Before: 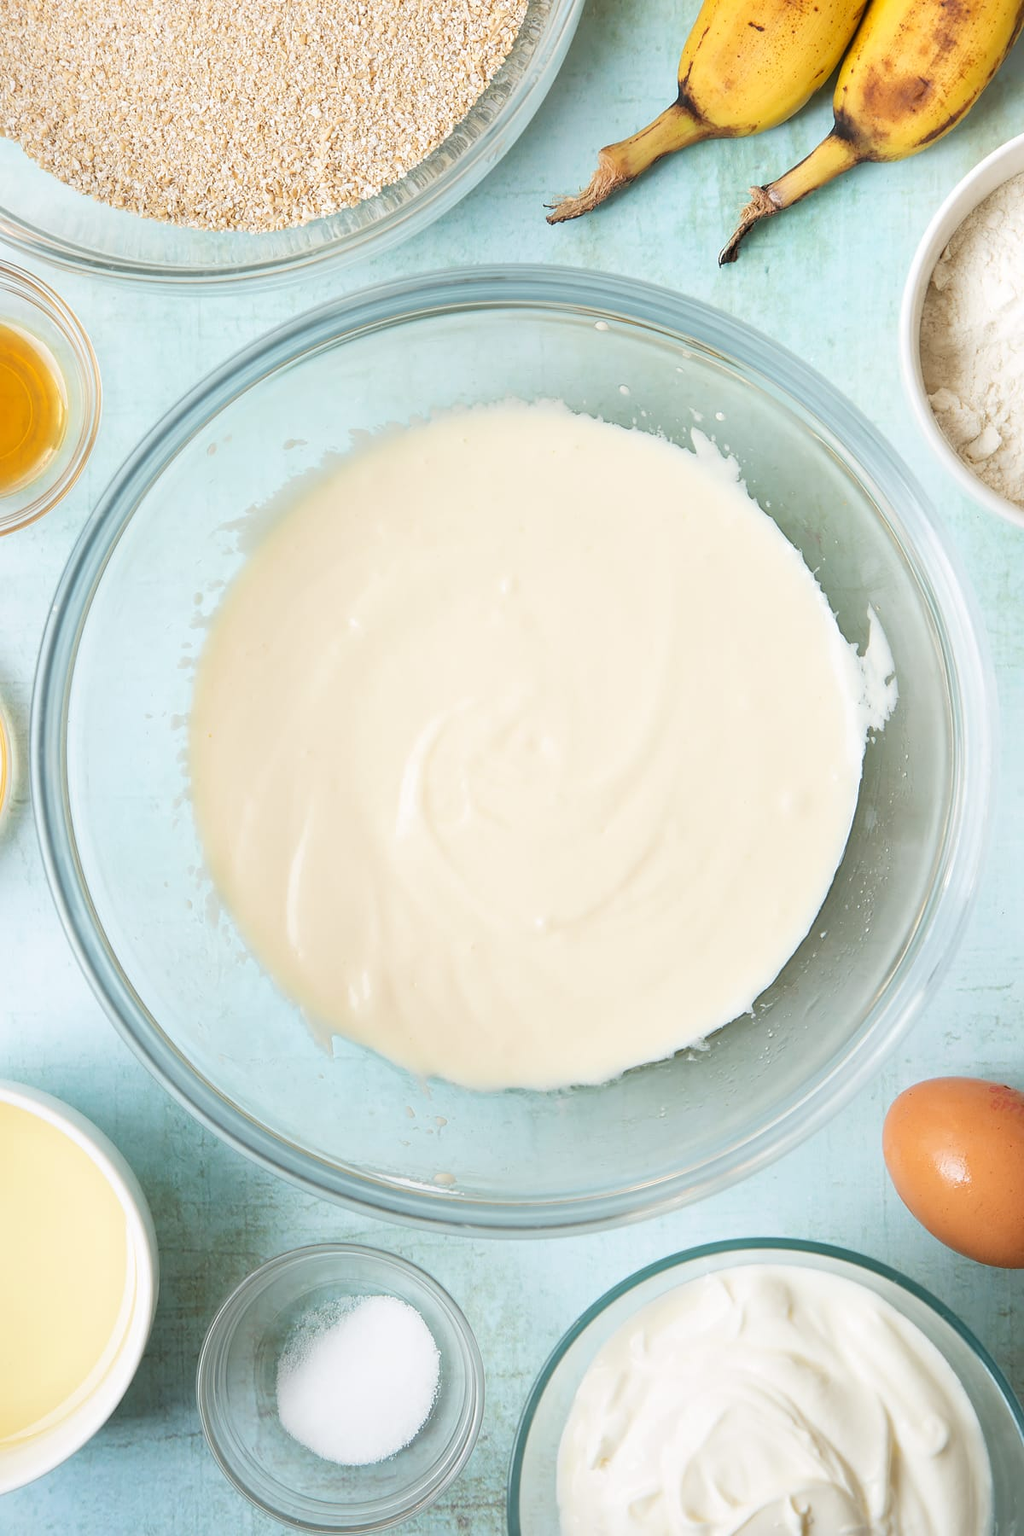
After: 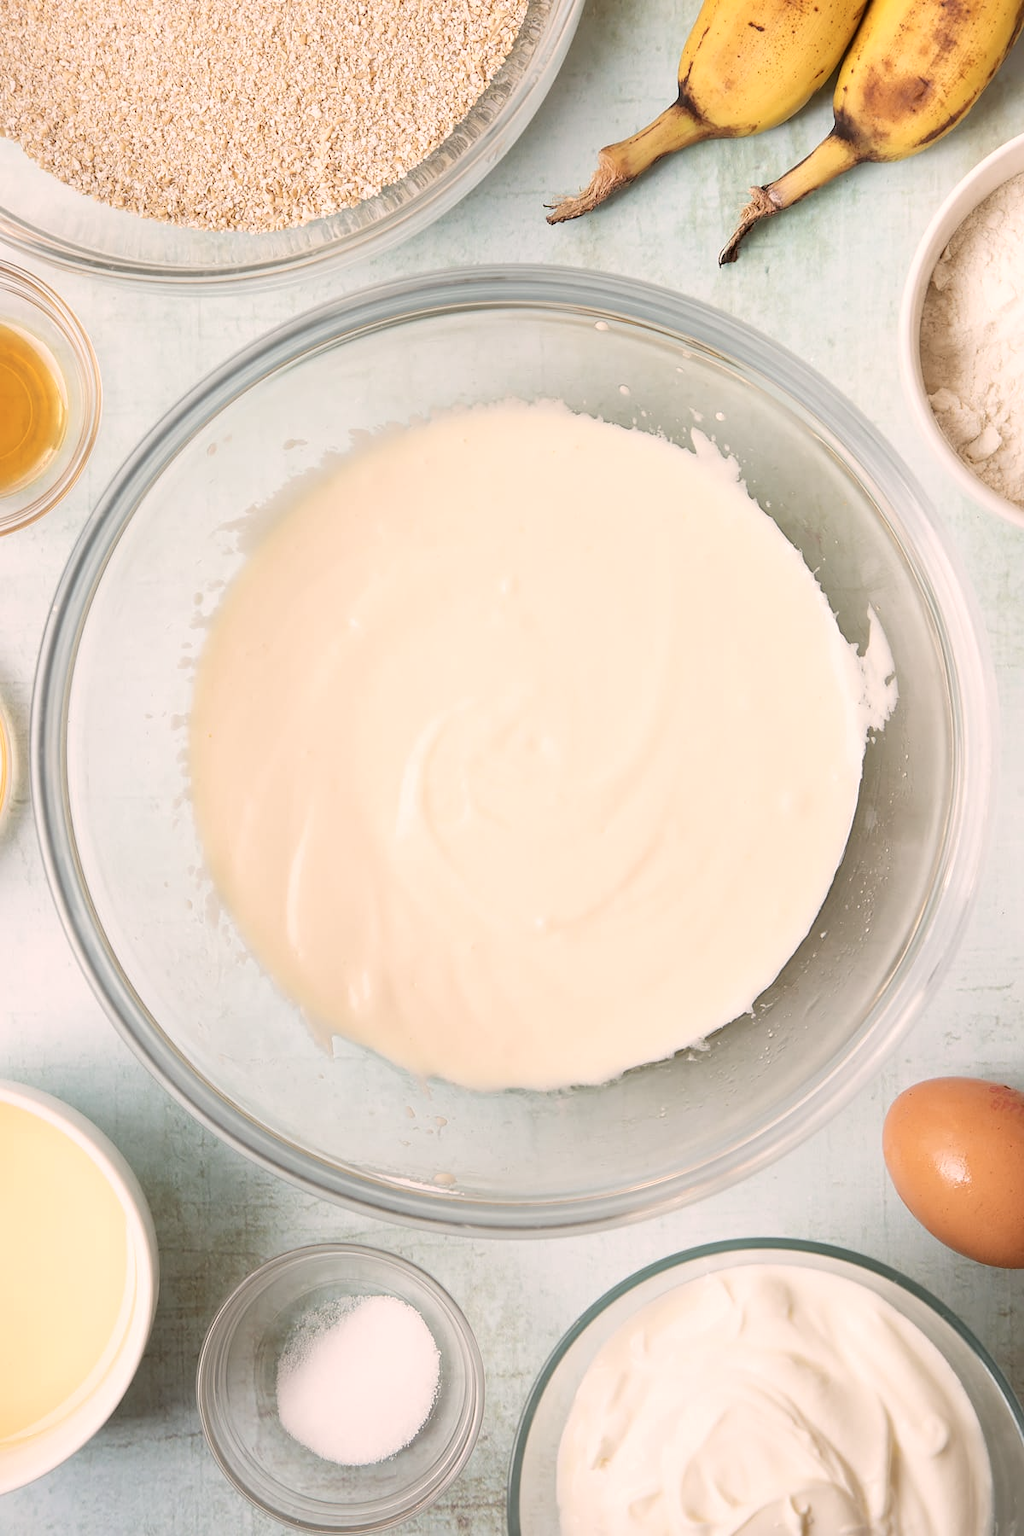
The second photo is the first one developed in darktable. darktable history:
color correction: highlights a* 10.25, highlights b* 9.66, shadows a* 8.44, shadows b* 8.06, saturation 0.769
